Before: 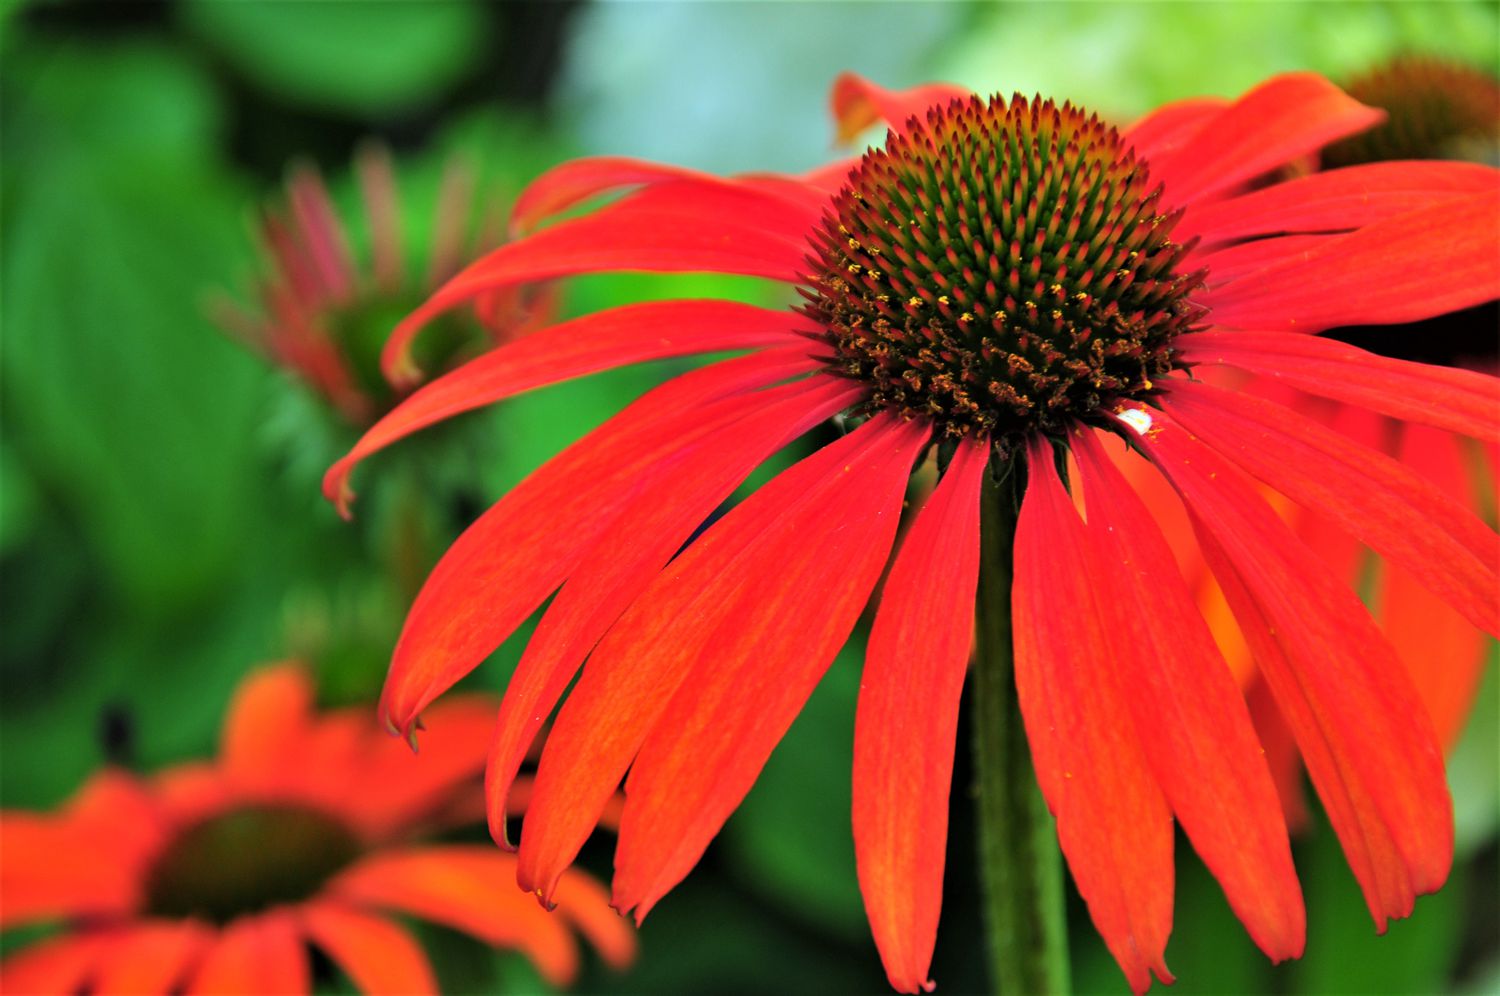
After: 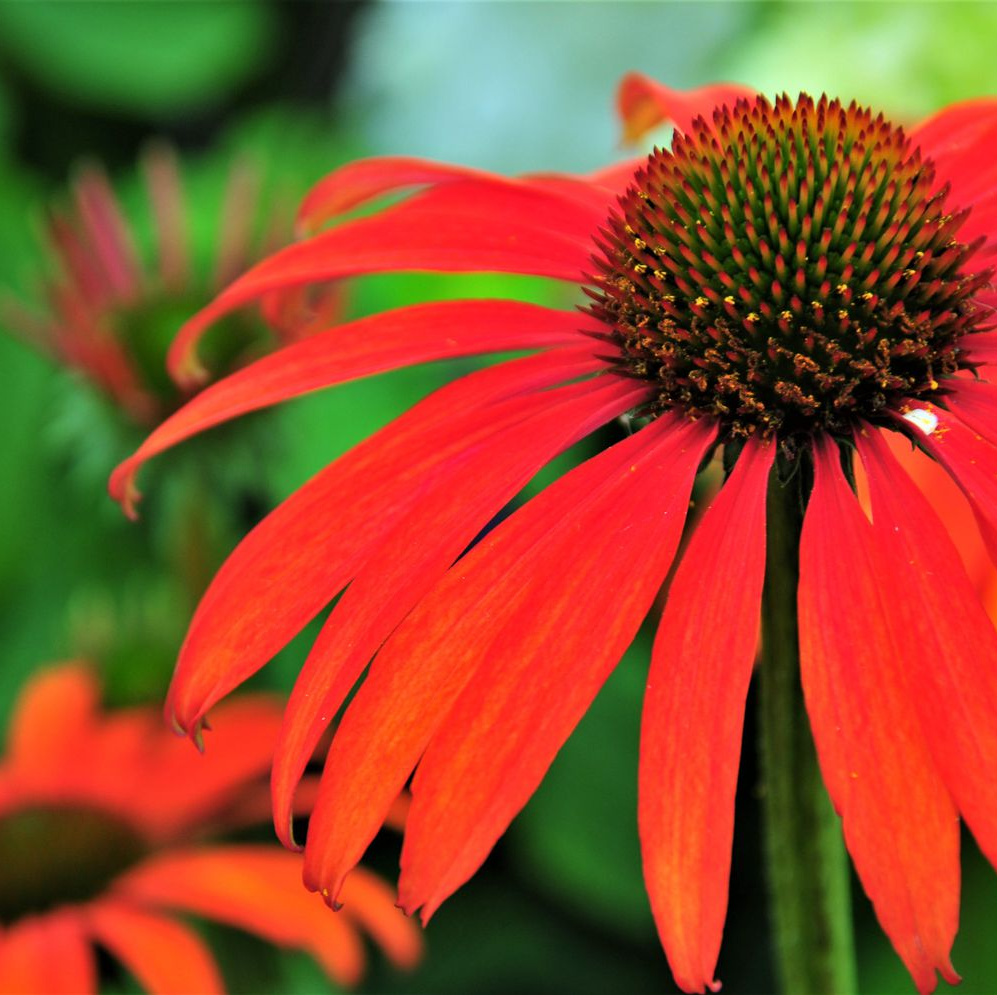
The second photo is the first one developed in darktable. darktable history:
crop and rotate: left 14.321%, right 19.212%
